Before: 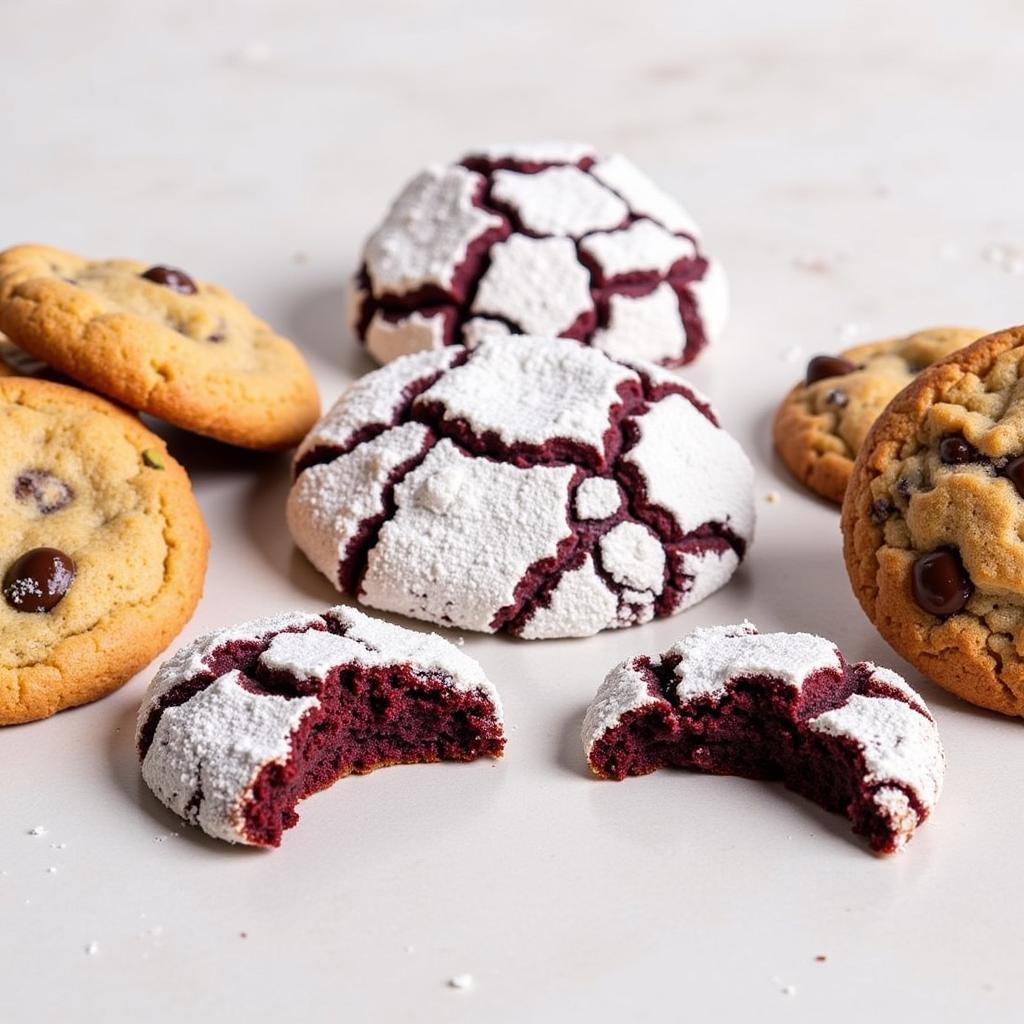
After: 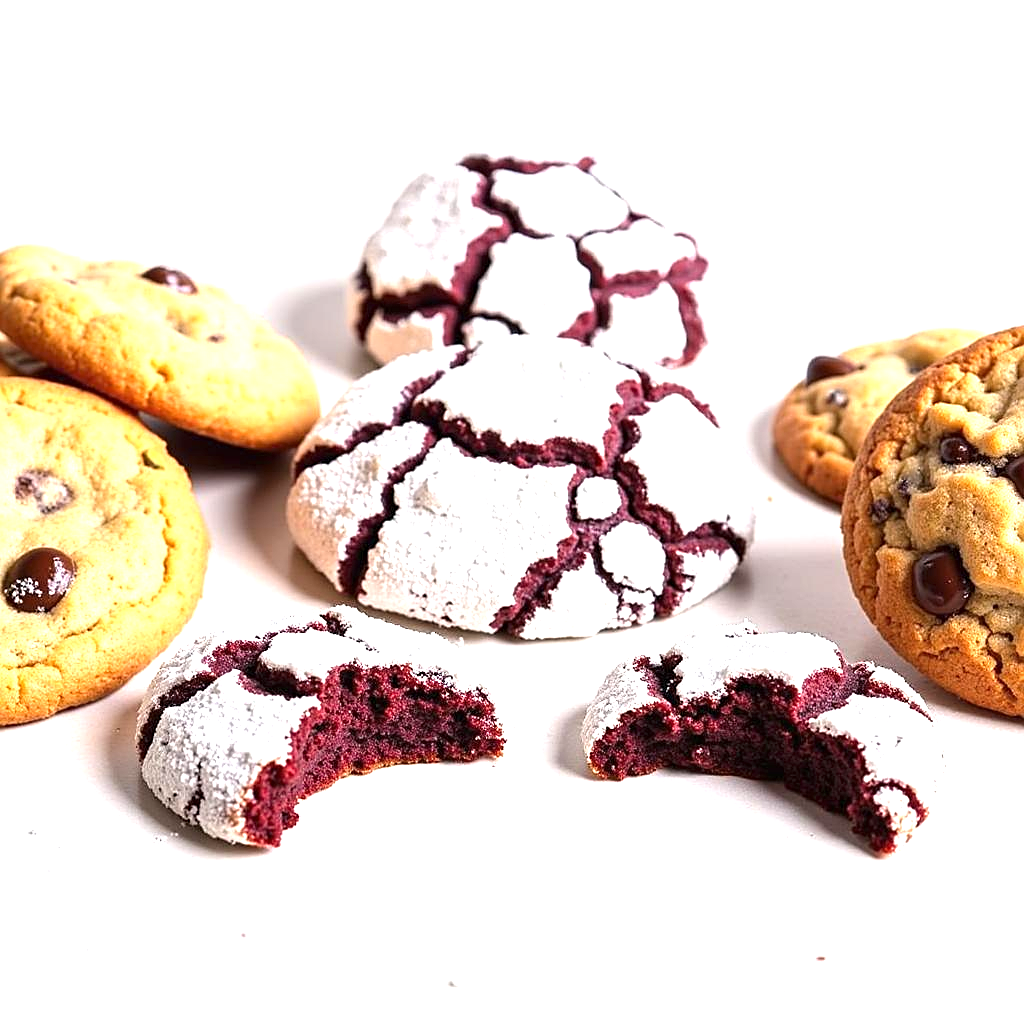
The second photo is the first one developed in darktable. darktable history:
exposure: black level correction 0, exposure 1.106 EV, compensate highlight preservation false
sharpen: on, module defaults
